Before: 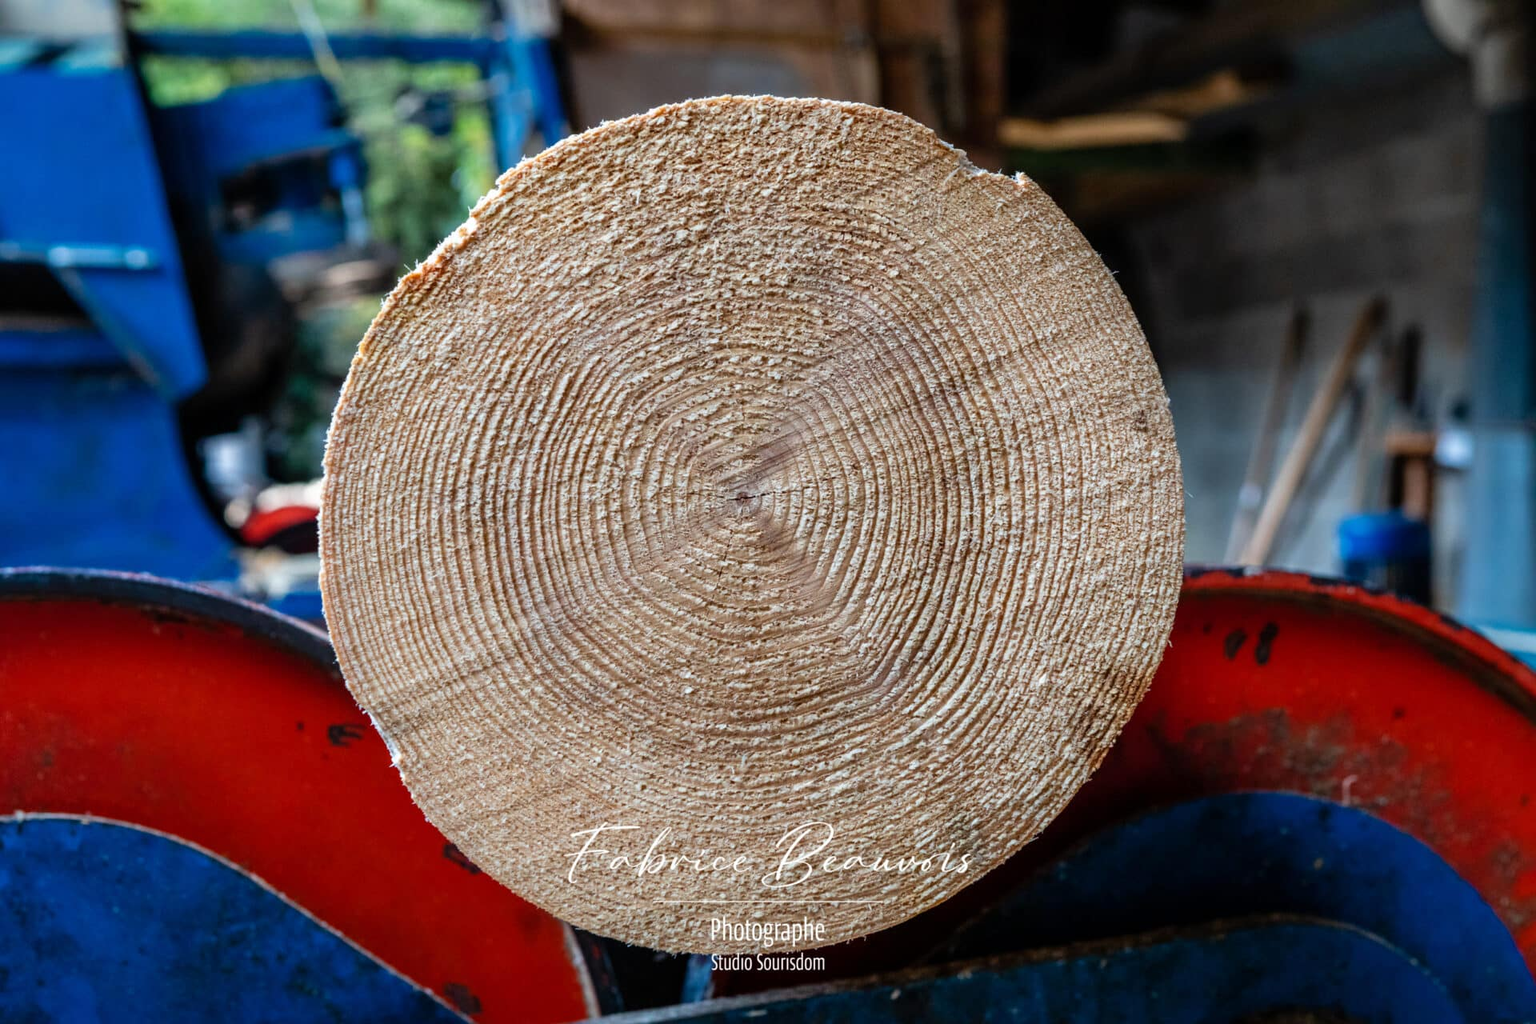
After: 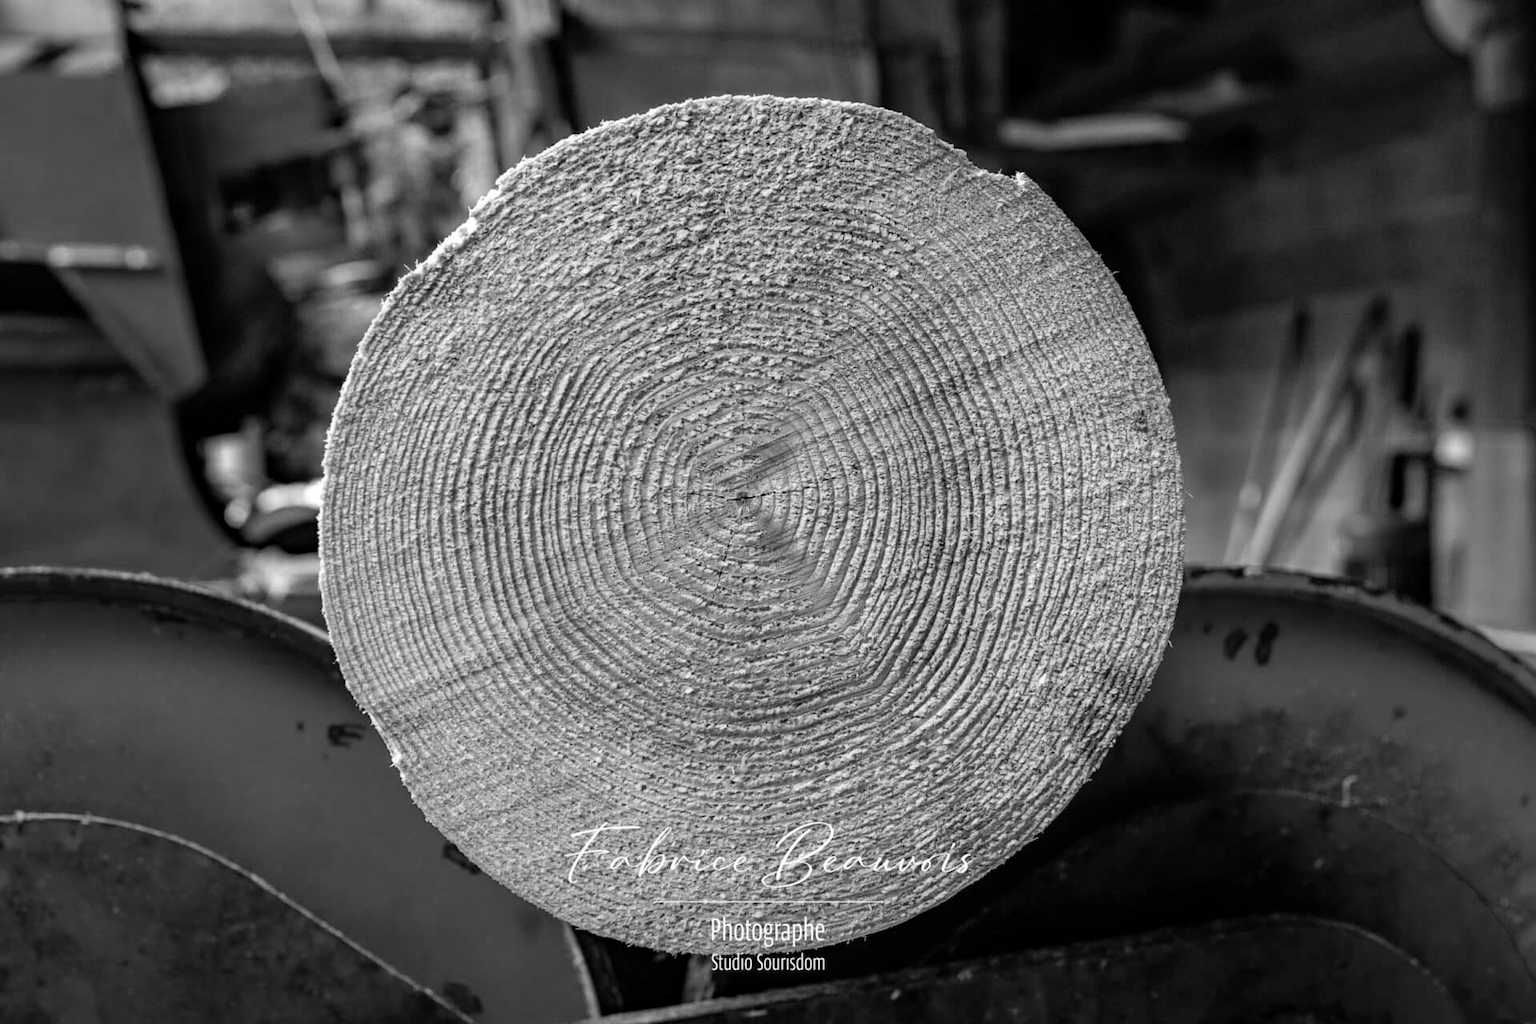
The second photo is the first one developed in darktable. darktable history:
monochrome: on, module defaults
haze removal: adaptive false
